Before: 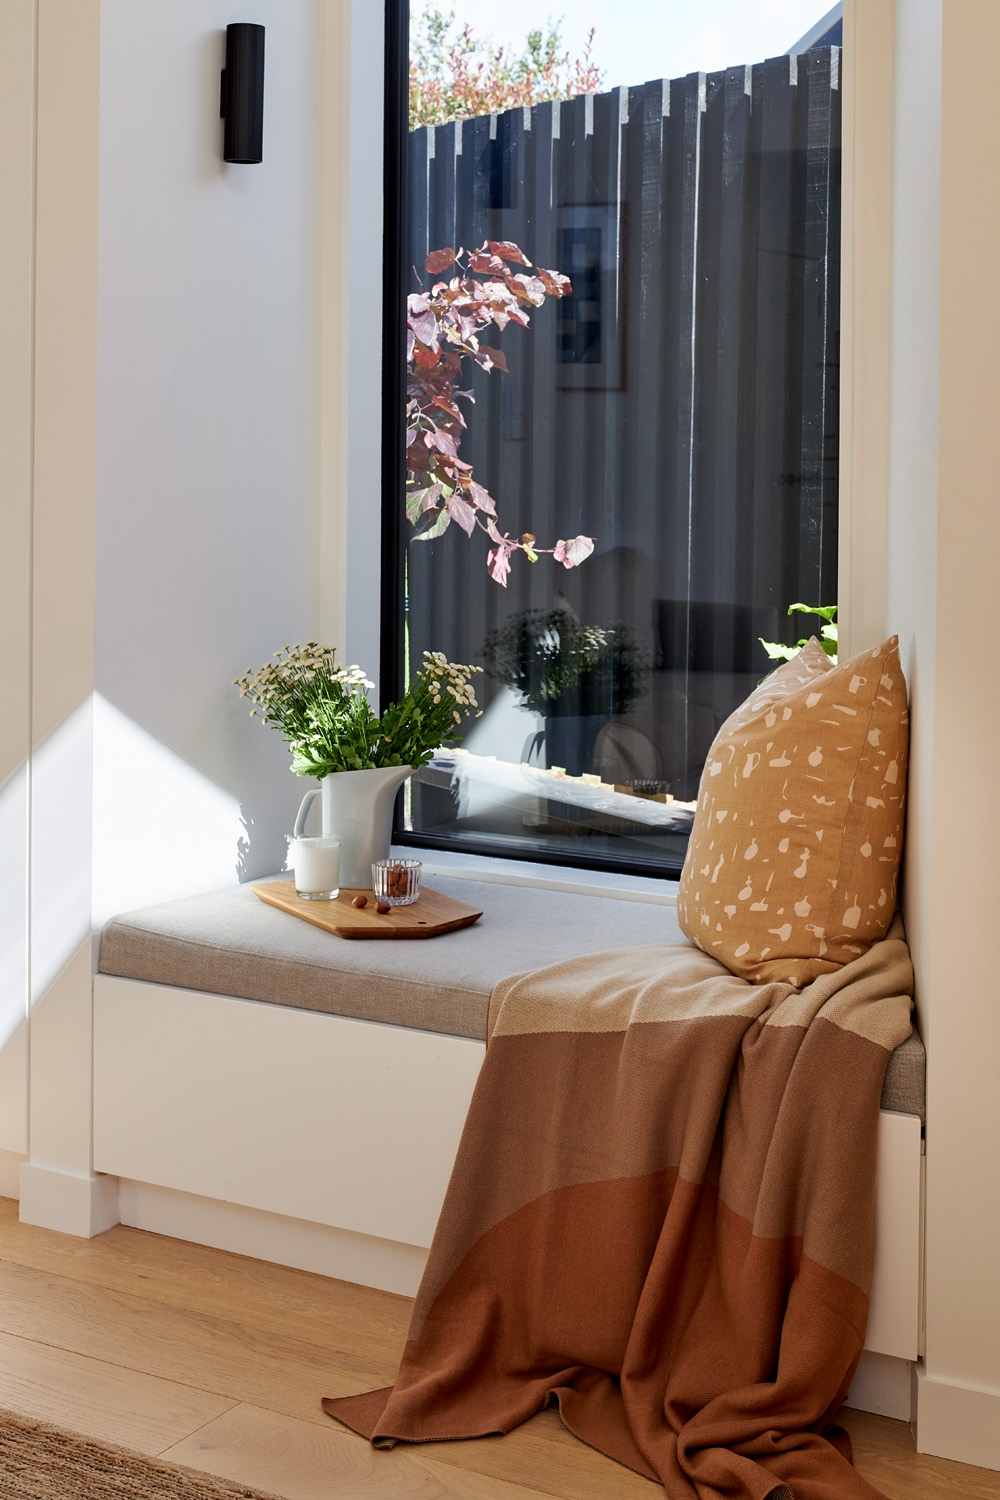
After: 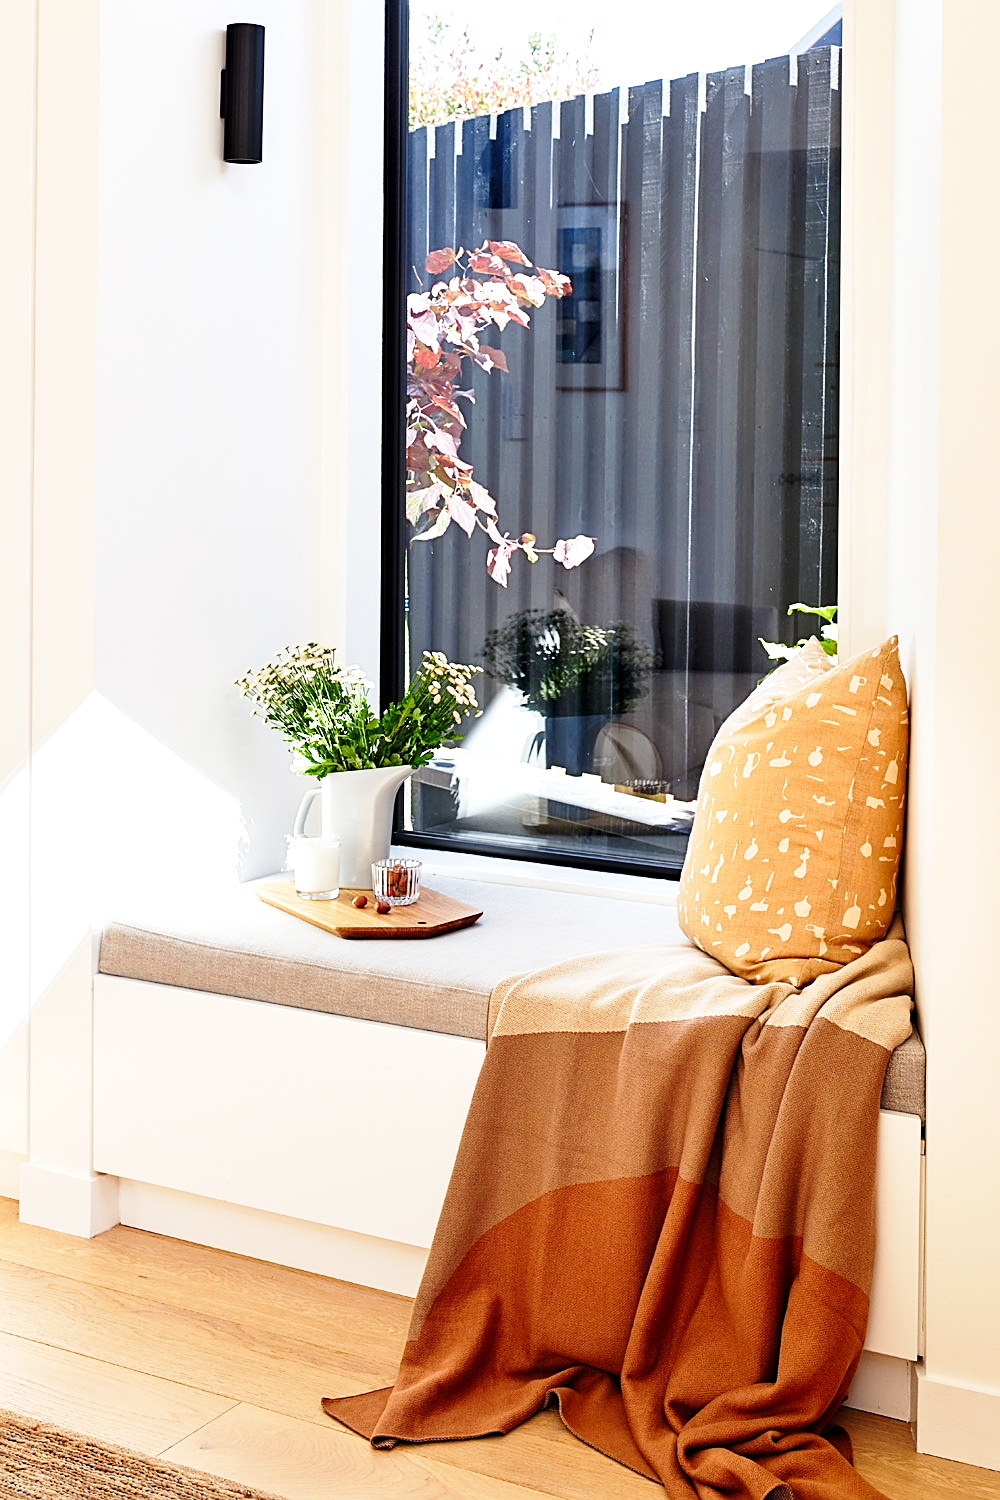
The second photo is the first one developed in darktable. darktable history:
base curve: curves: ch0 [(0, 0) (0.028, 0.03) (0.121, 0.232) (0.46, 0.748) (0.859, 0.968) (1, 1)], preserve colors none
exposure: exposure 0.632 EV, compensate highlight preservation false
sharpen: on, module defaults
